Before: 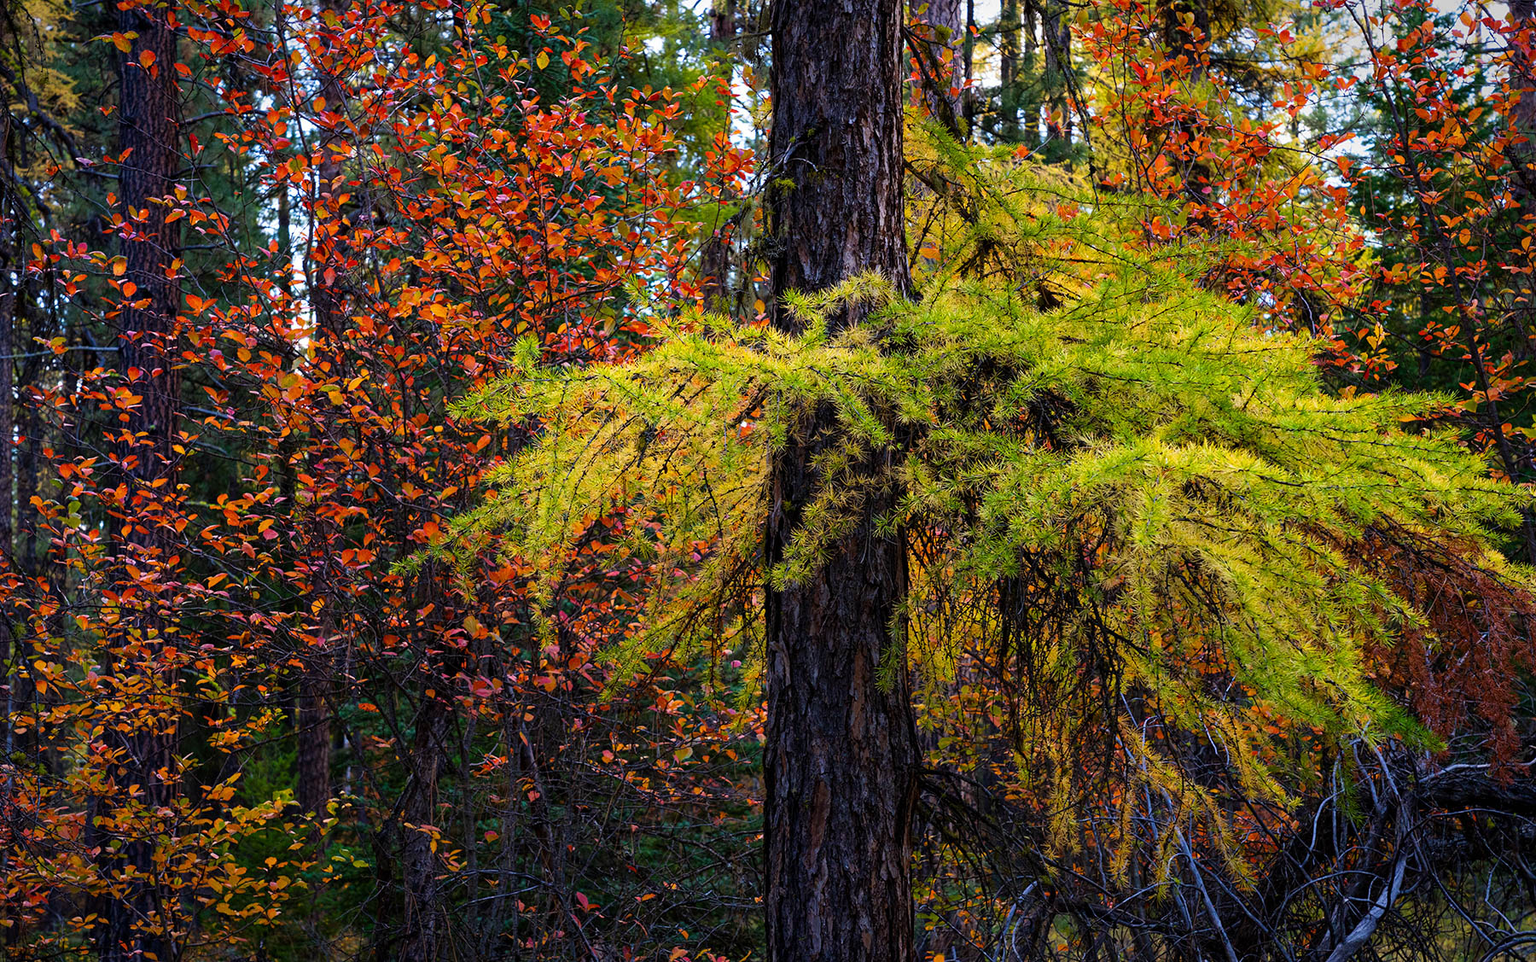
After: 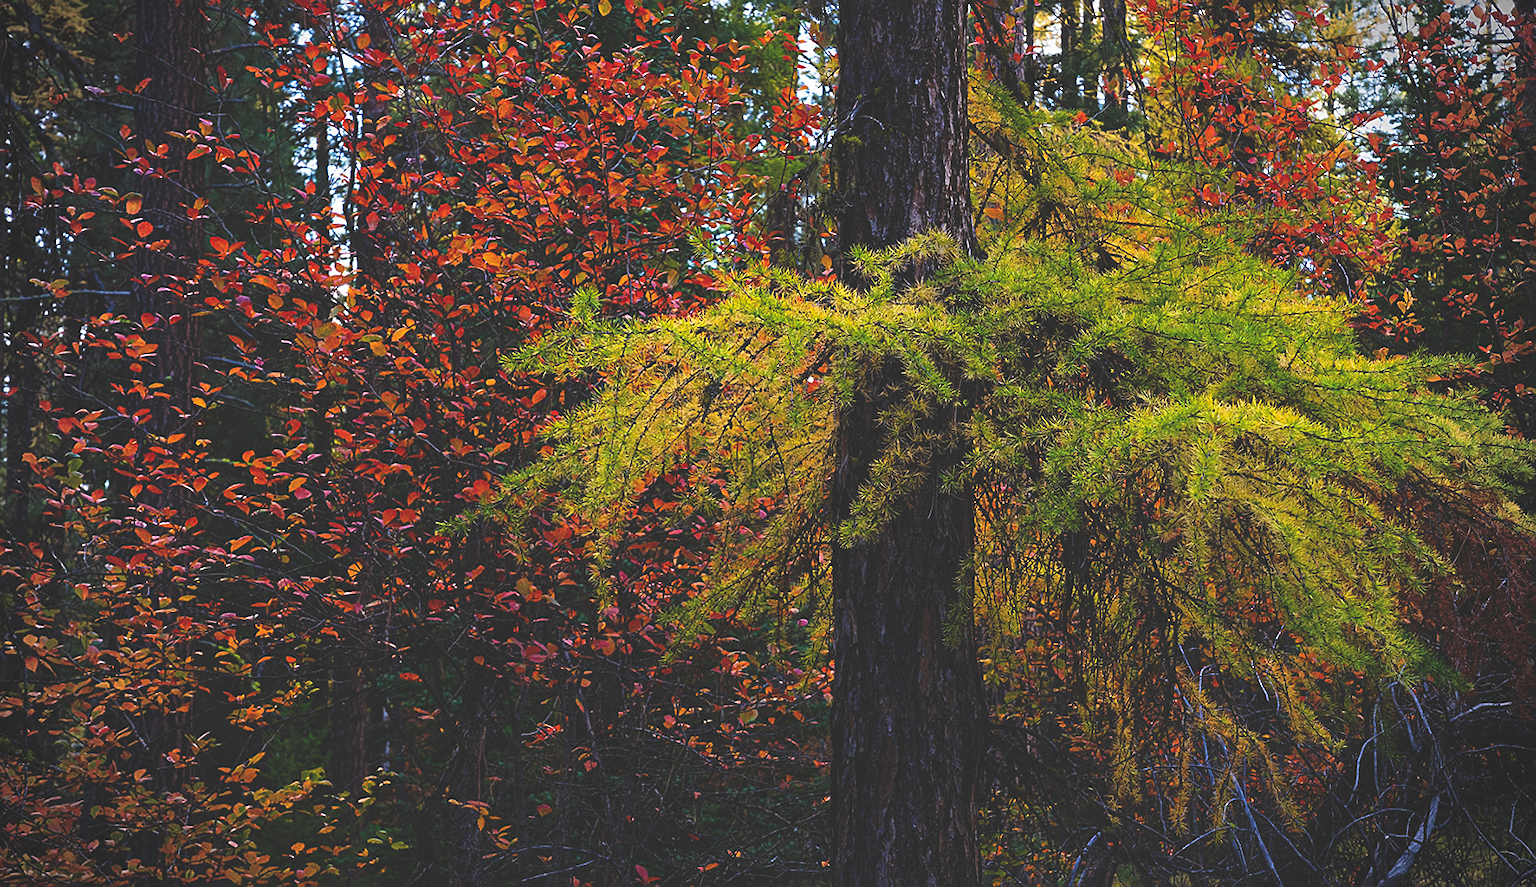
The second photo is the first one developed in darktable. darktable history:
rgb curve: curves: ch0 [(0, 0.186) (0.314, 0.284) (0.775, 0.708) (1, 1)], compensate middle gray true, preserve colors none
rotate and perspective: rotation -0.013°, lens shift (vertical) -0.027, lens shift (horizontal) 0.178, crop left 0.016, crop right 0.989, crop top 0.082, crop bottom 0.918
vignetting: on, module defaults
sharpen: on, module defaults
